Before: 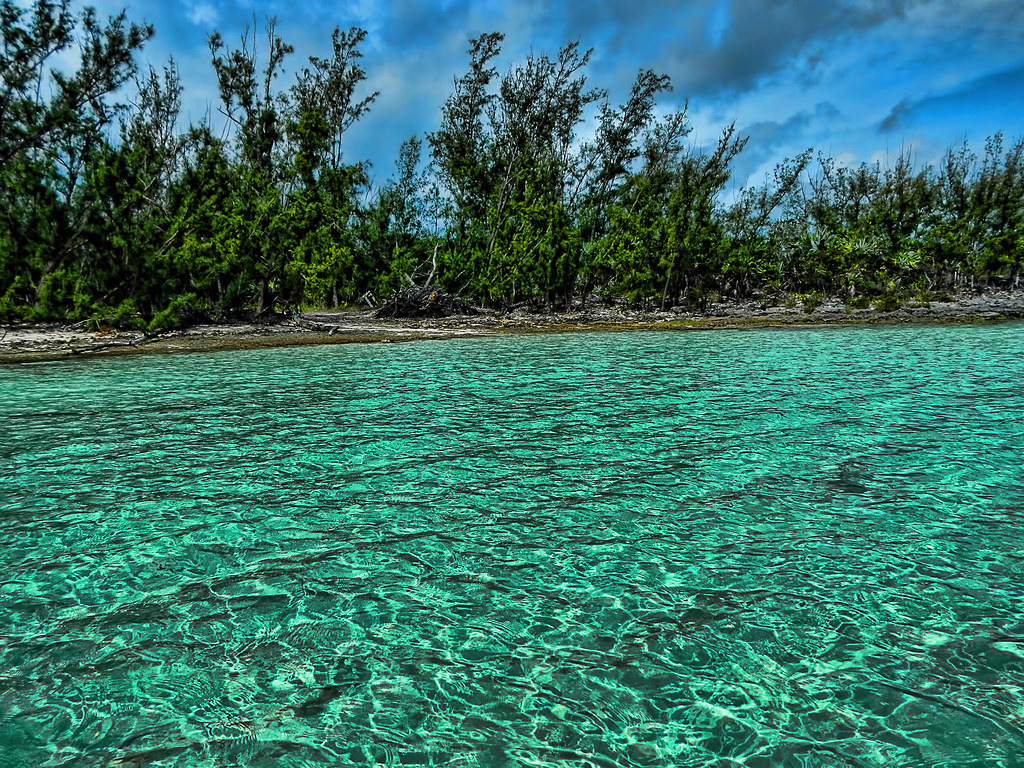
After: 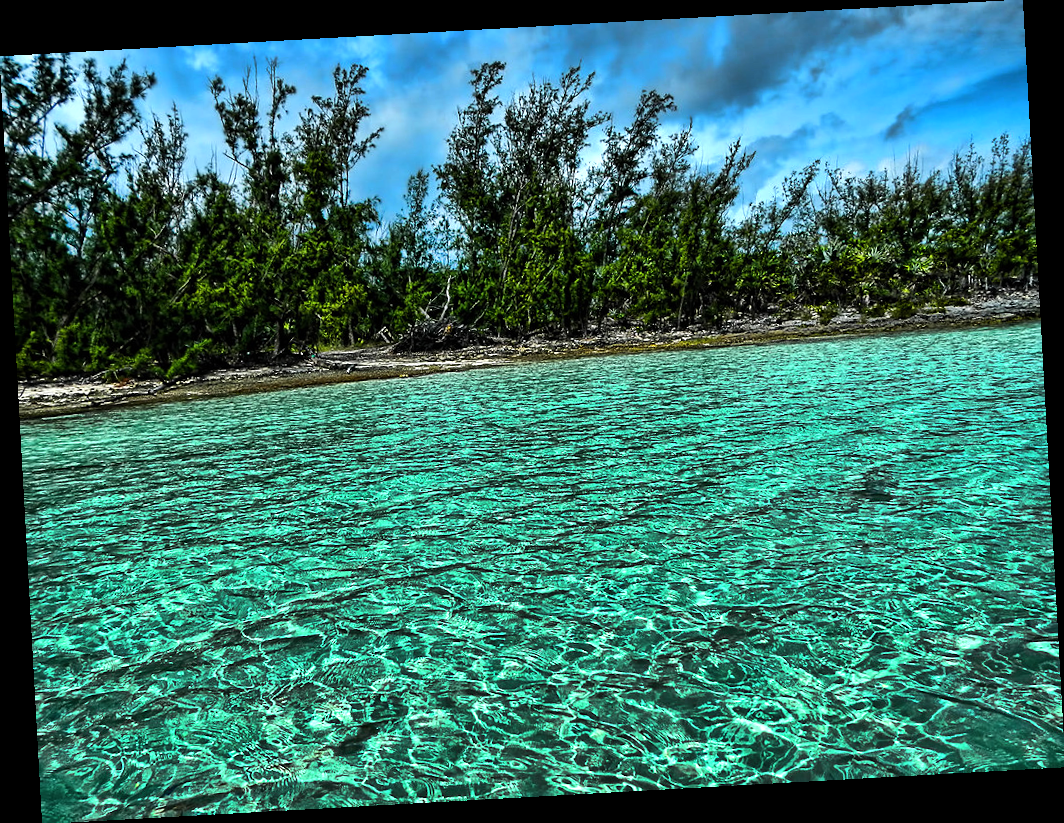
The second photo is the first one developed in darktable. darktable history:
rotate and perspective: rotation -3.18°, automatic cropping off
tone equalizer: -8 EV -0.75 EV, -7 EV -0.7 EV, -6 EV -0.6 EV, -5 EV -0.4 EV, -3 EV 0.4 EV, -2 EV 0.6 EV, -1 EV 0.7 EV, +0 EV 0.75 EV, edges refinement/feathering 500, mask exposure compensation -1.57 EV, preserve details no
